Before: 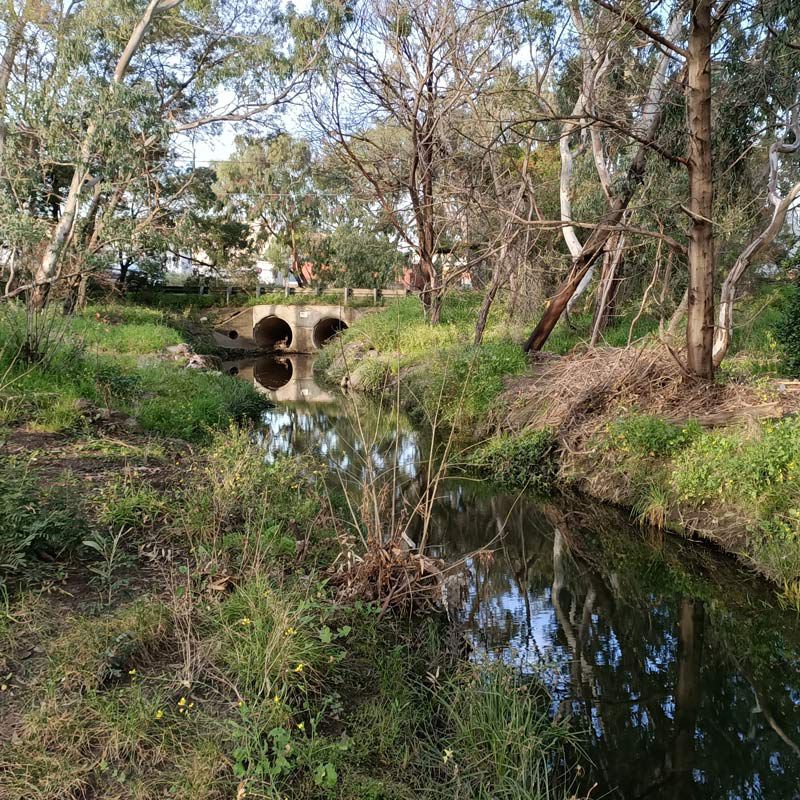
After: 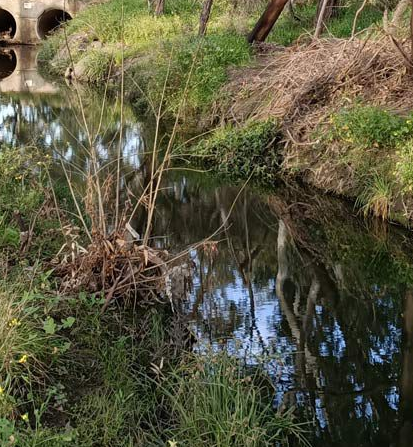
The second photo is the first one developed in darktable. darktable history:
crop: left 34.524%, top 38.708%, right 13.835%, bottom 5.324%
